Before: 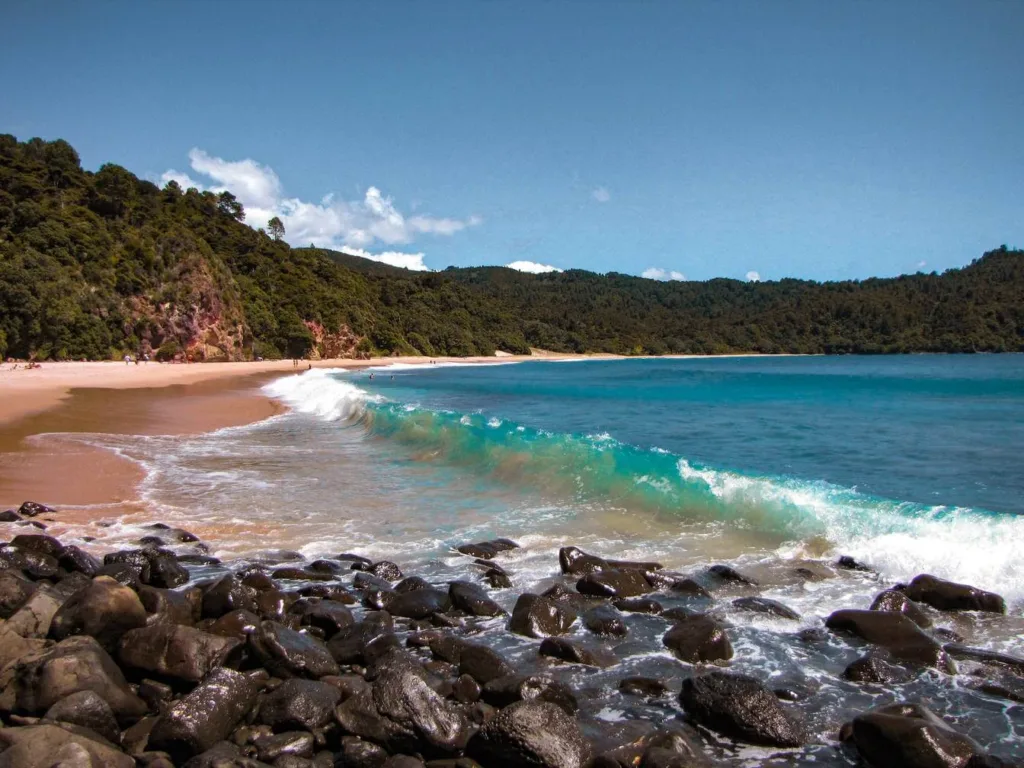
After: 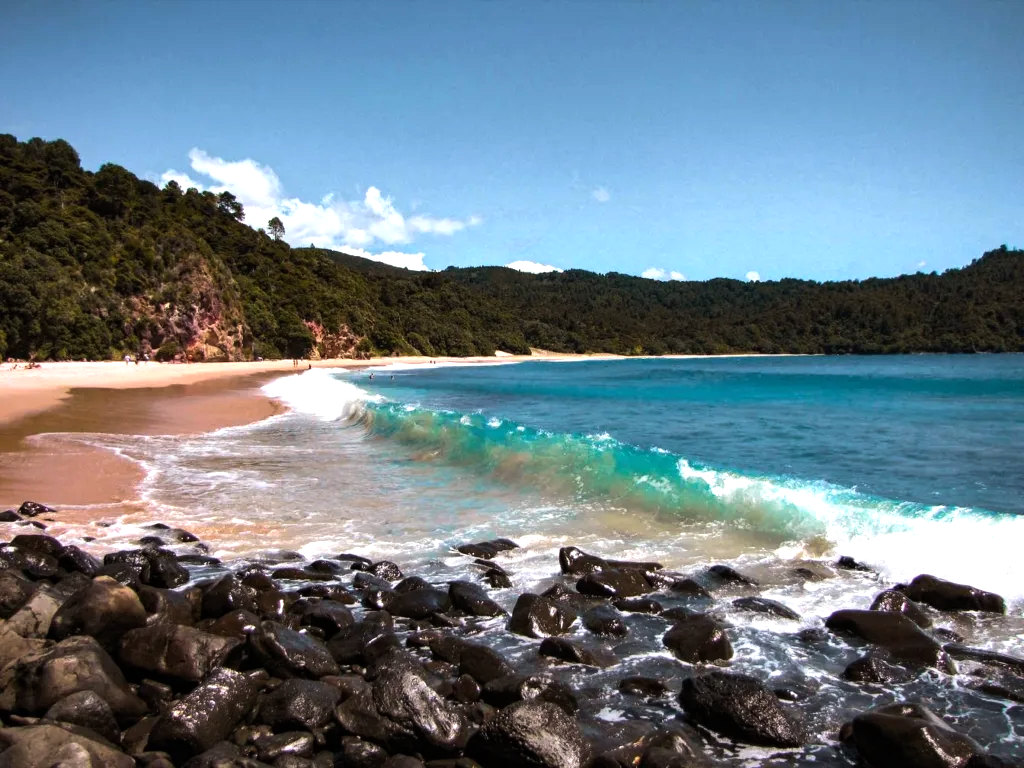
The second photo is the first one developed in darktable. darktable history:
tone equalizer: -8 EV -0.784 EV, -7 EV -0.675 EV, -6 EV -0.56 EV, -5 EV -0.419 EV, -3 EV 0.372 EV, -2 EV 0.6 EV, -1 EV 0.677 EV, +0 EV 0.748 EV, edges refinement/feathering 500, mask exposure compensation -1.57 EV, preserve details no
